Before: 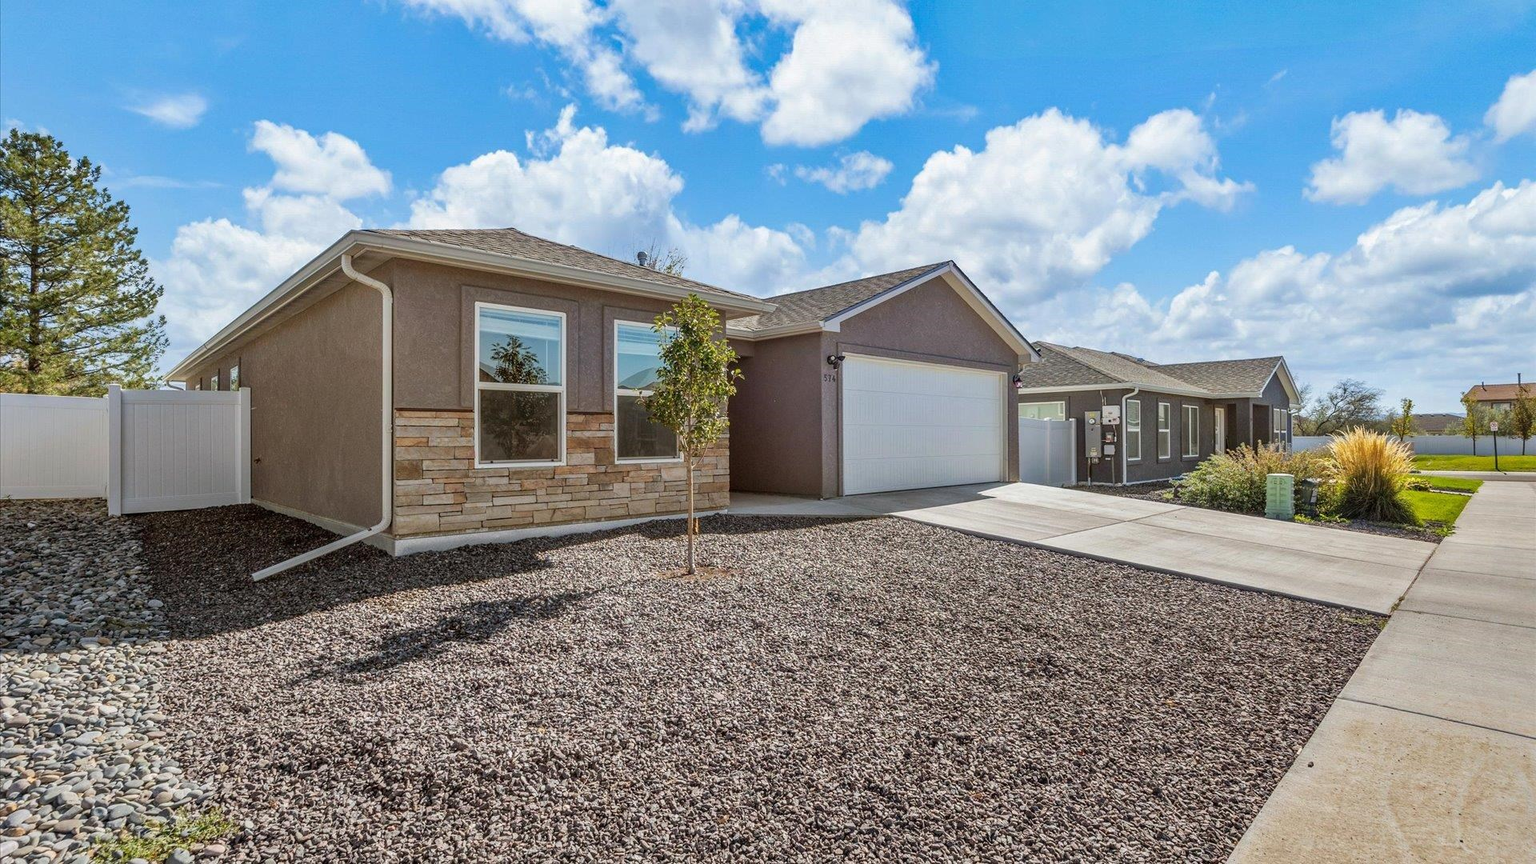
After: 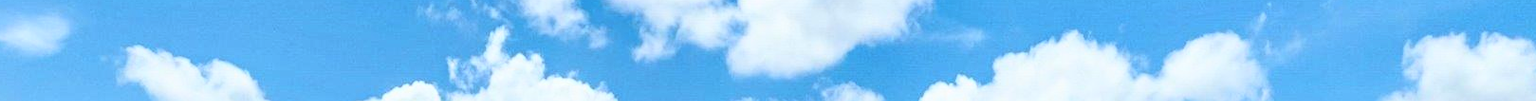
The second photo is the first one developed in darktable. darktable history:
white balance: red 0.978, blue 0.999
crop and rotate: left 9.644%, top 9.491%, right 6.021%, bottom 80.509%
base curve: curves: ch0 [(0, 0) (0.257, 0.25) (0.482, 0.586) (0.757, 0.871) (1, 1)]
